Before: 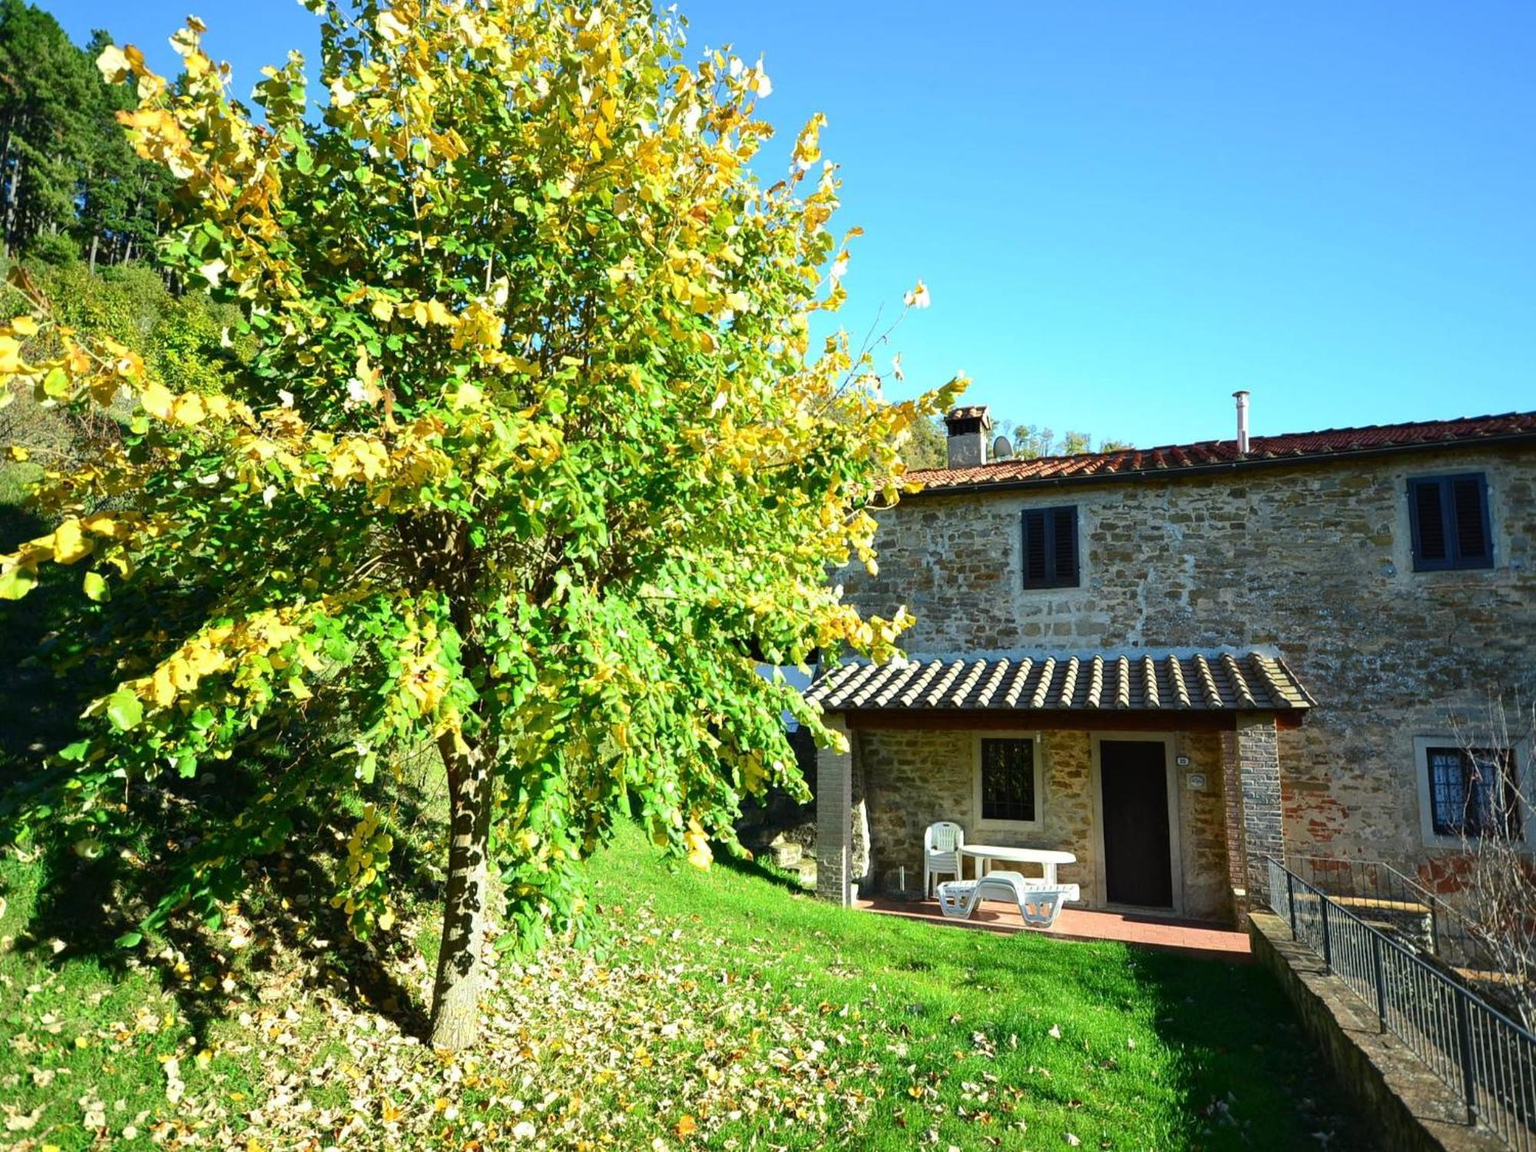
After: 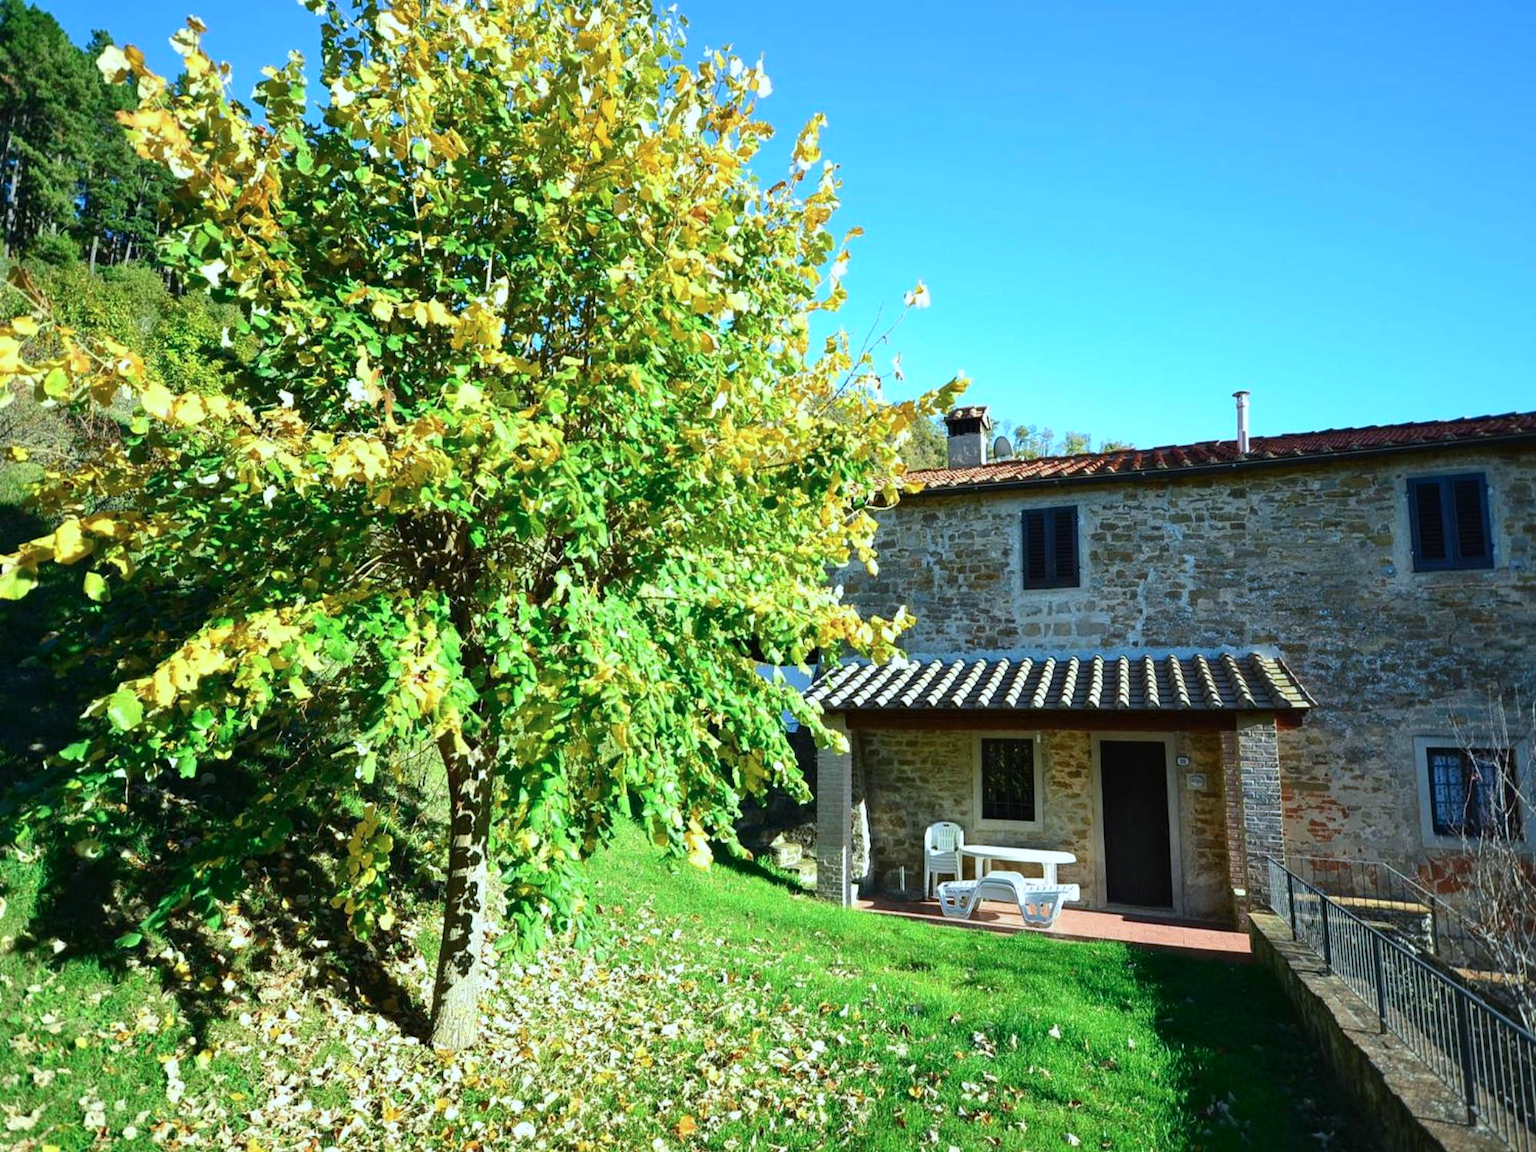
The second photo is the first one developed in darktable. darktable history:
color calibration: illuminant custom, x 0.368, y 0.373, temperature 4330.32 K
rgb levels: preserve colors max RGB
